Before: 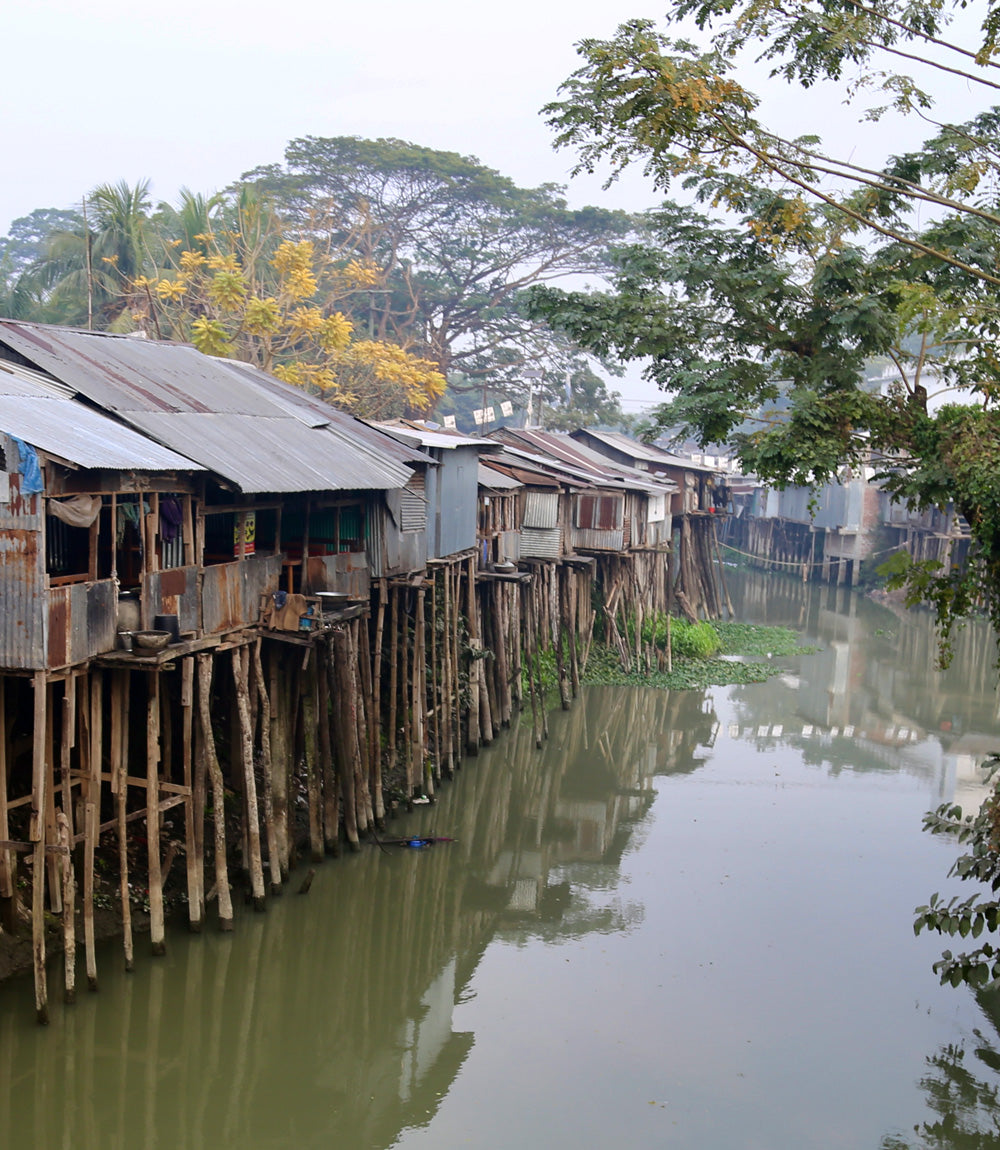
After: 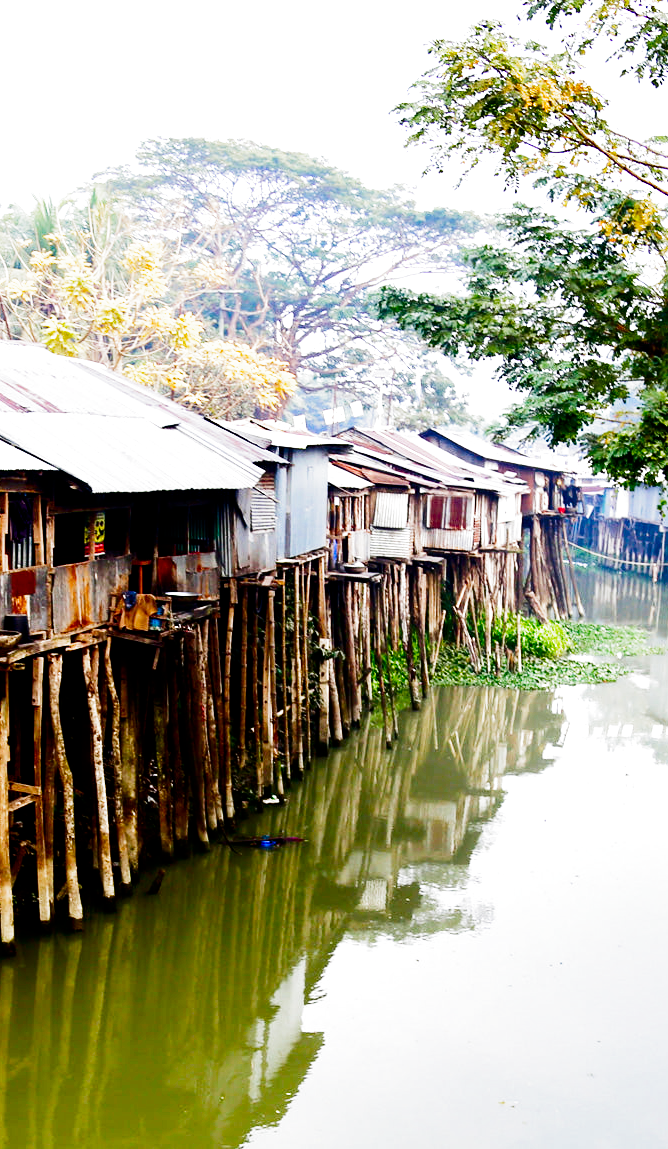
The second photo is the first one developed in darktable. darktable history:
filmic rgb: black relative exposure -6.45 EV, white relative exposure 2.43 EV, target white luminance 99.934%, hardness 5.25, latitude 0.404%, contrast 1.422, highlights saturation mix 1.83%, add noise in highlights 0.002, preserve chrominance no, color science v3 (2019), use custom middle-gray values true, contrast in highlights soft
crop and rotate: left 15.019%, right 18.174%
exposure: exposure 0.372 EV, compensate exposure bias true, compensate highlight preservation false
tone equalizer: -8 EV -0.75 EV, -7 EV -0.675 EV, -6 EV -0.564 EV, -5 EV -0.401 EV, -3 EV 0.374 EV, -2 EV 0.6 EV, -1 EV 0.68 EV, +0 EV 0.769 EV
contrast brightness saturation: contrast 0.203, brightness -0.113, saturation 0.102
color balance rgb: perceptual saturation grading › global saturation 36.788%, perceptual saturation grading › shadows 36.187%, global vibrance 14.839%
